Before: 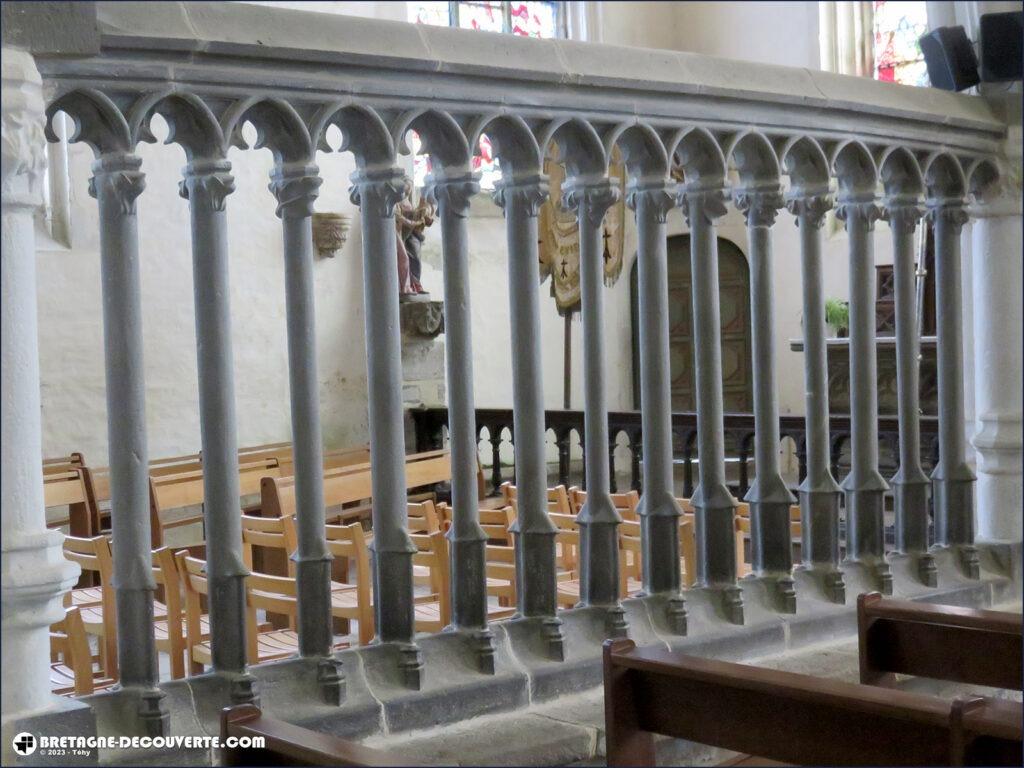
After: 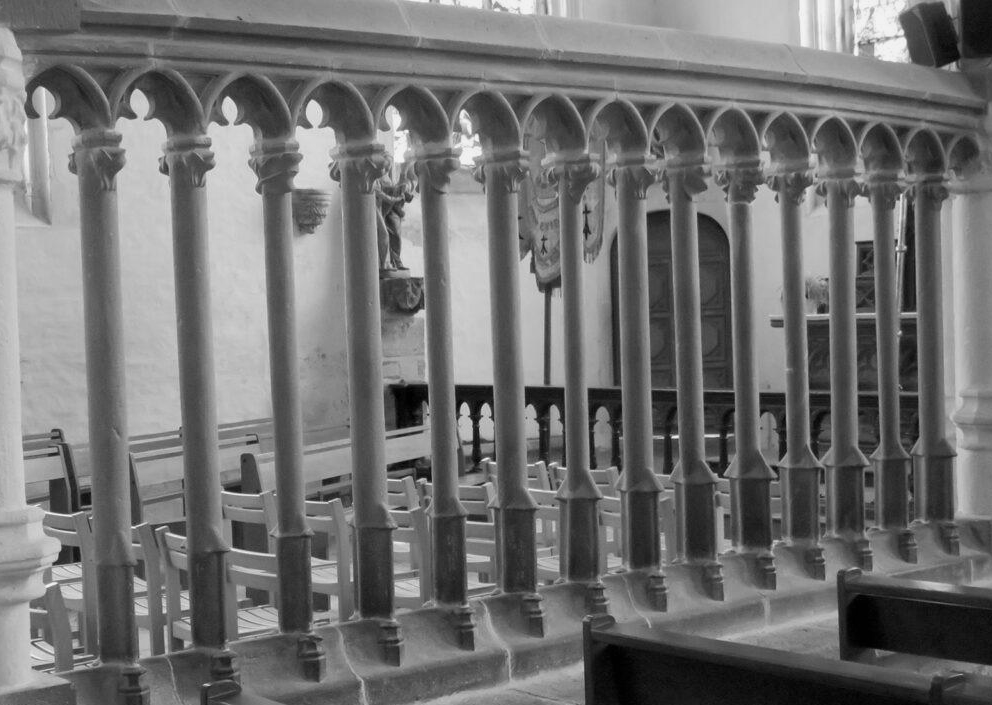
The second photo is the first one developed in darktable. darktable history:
monochrome: a 32, b 64, size 2.3
crop: left 1.964%, top 3.251%, right 1.122%, bottom 4.933%
color correction: highlights a* -39.68, highlights b* -40, shadows a* -40, shadows b* -40, saturation -3
